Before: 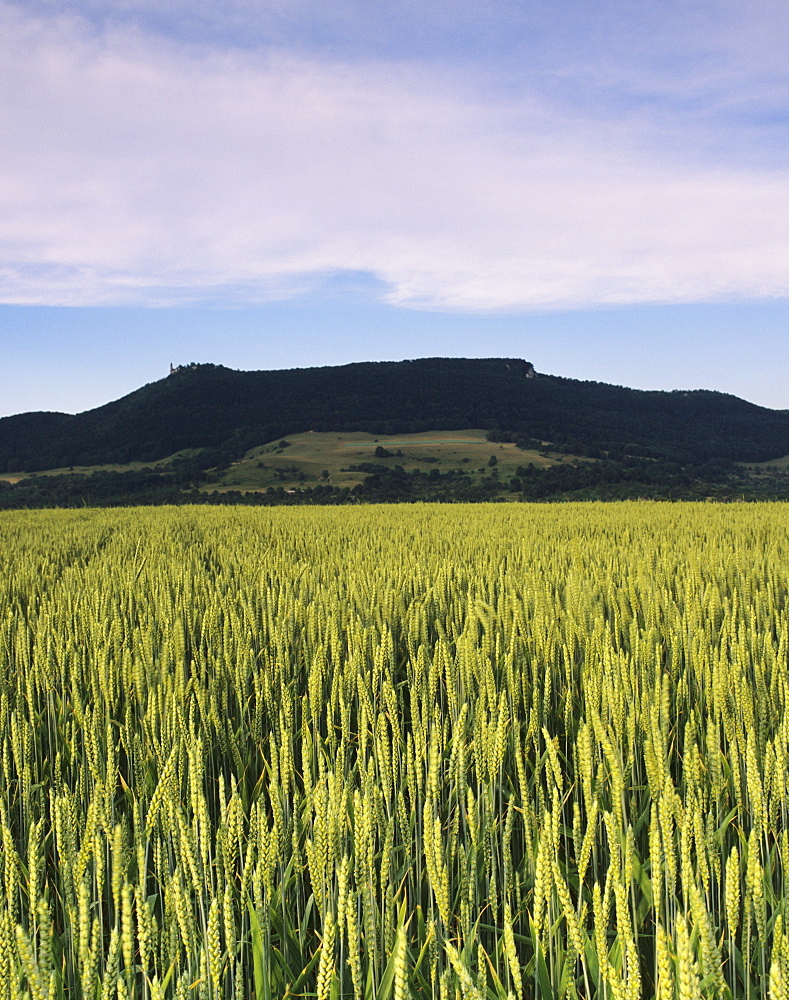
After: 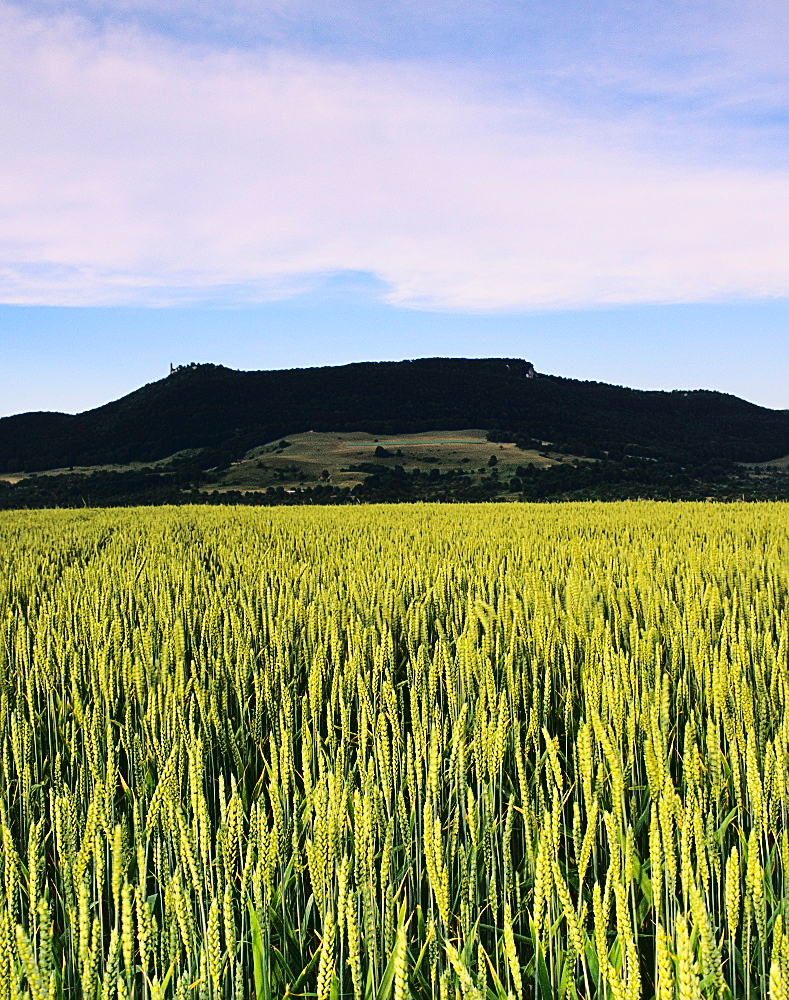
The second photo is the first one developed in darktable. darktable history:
tone curve: curves: ch0 [(0, 0.023) (0.132, 0.075) (0.256, 0.2) (0.454, 0.495) (0.708, 0.78) (0.844, 0.896) (1, 0.98)]; ch1 [(0, 0) (0.37, 0.308) (0.478, 0.46) (0.499, 0.5) (0.513, 0.508) (0.526, 0.533) (0.59, 0.612) (0.764, 0.804) (1, 1)]; ch2 [(0, 0) (0.312, 0.313) (0.461, 0.454) (0.48, 0.477) (0.503, 0.5) (0.526, 0.54) (0.564, 0.595) (0.631, 0.676) (0.713, 0.767) (0.985, 0.966)], color space Lab, linked channels, preserve colors none
exposure: black level correction 0.001, exposure -0.121 EV, compensate highlight preservation false
sharpen: on, module defaults
